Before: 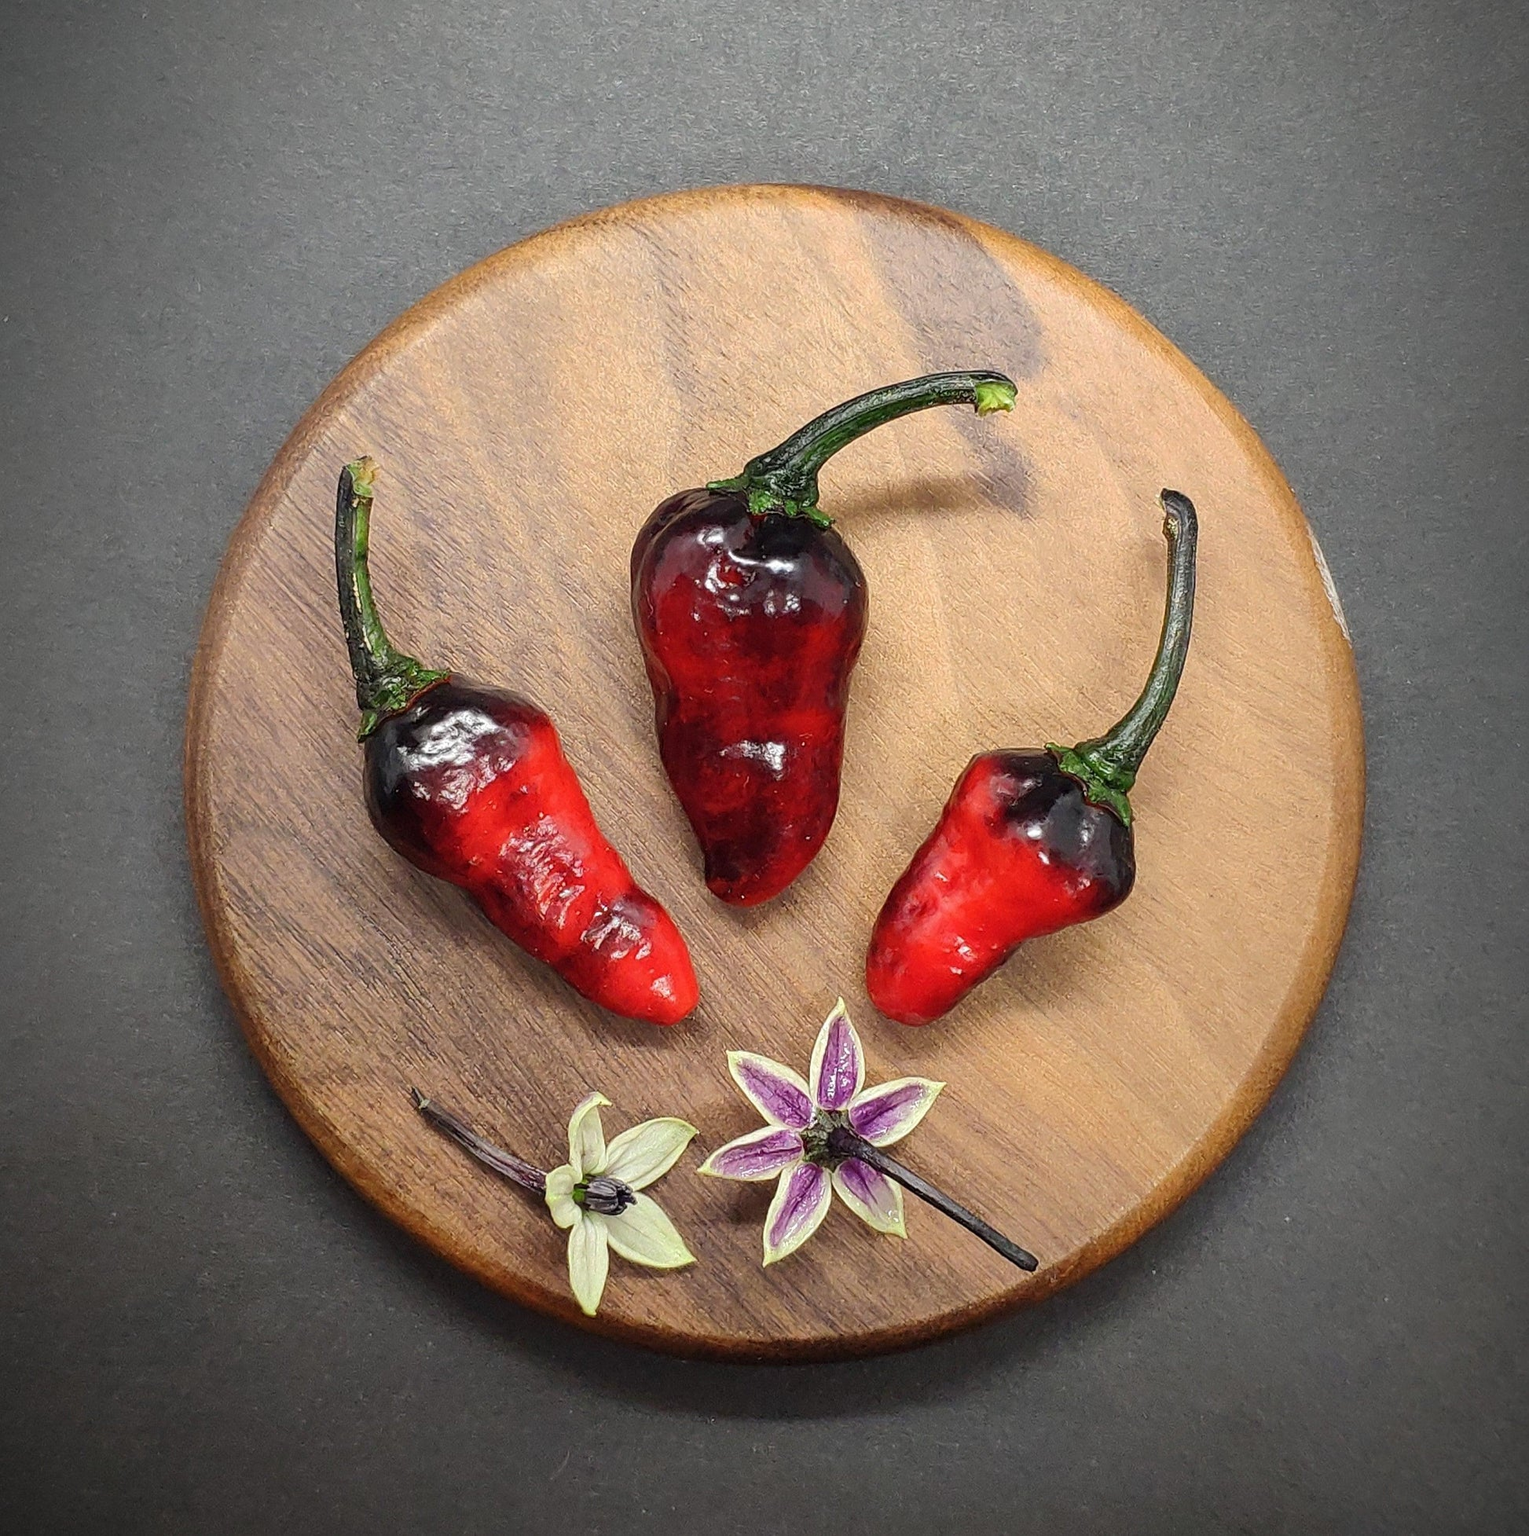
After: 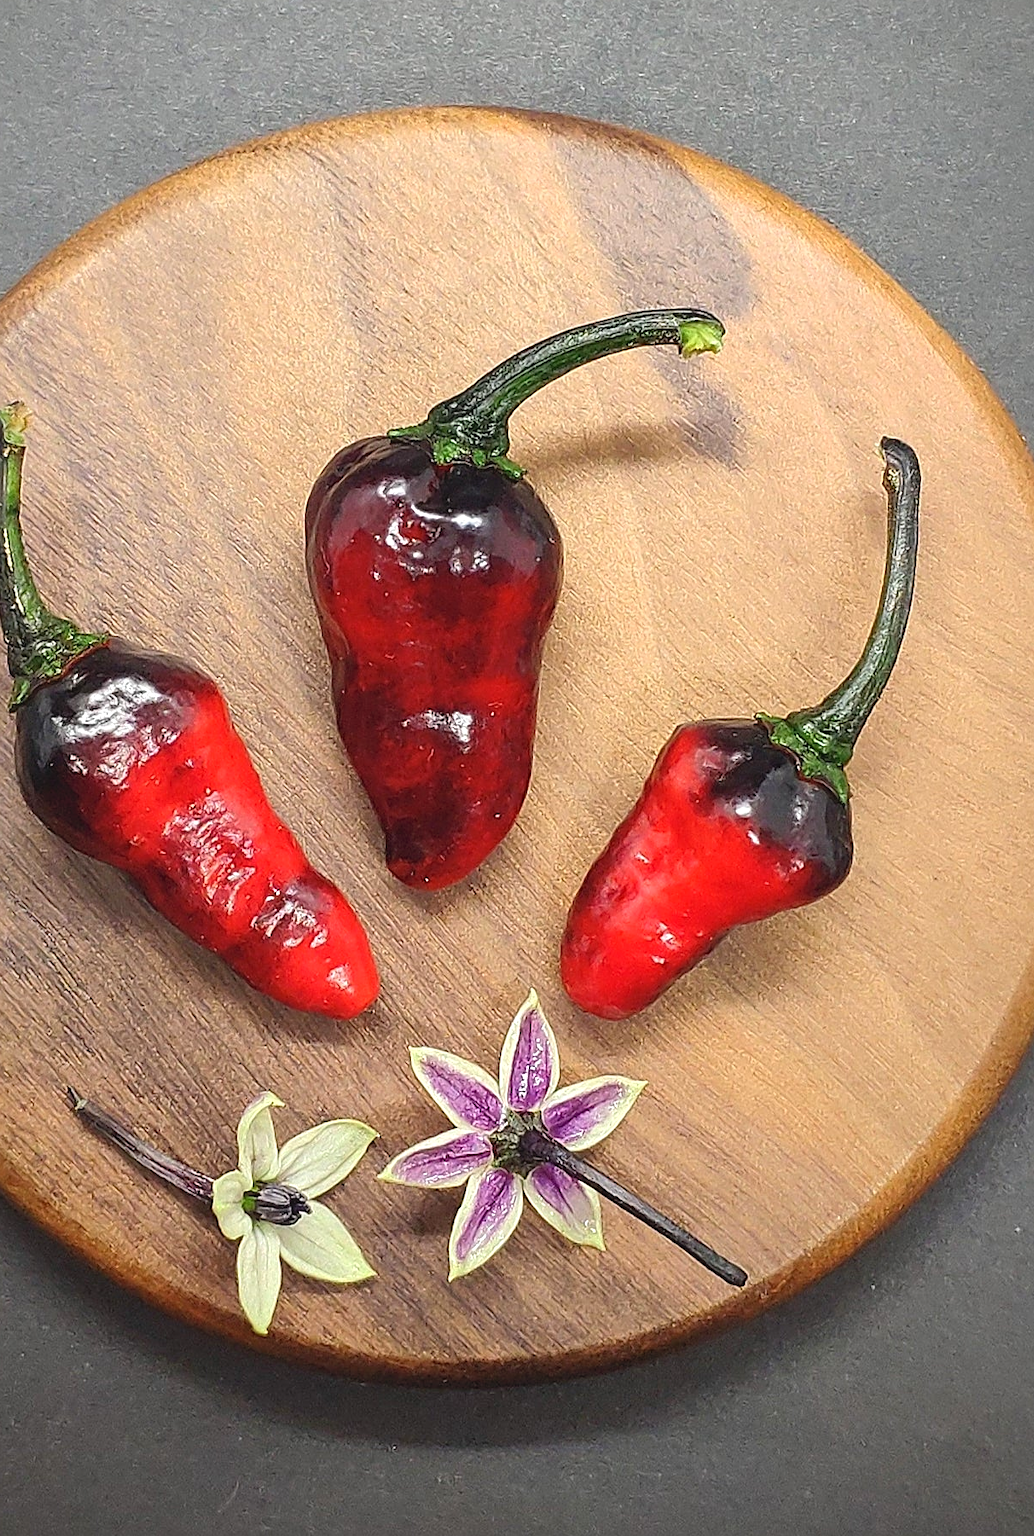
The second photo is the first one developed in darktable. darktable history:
exposure: exposure 0.375 EV, compensate highlight preservation false
crop and rotate: left 22.918%, top 5.629%, right 14.711%, bottom 2.247%
sharpen: on, module defaults
contrast brightness saturation: contrast -0.11
